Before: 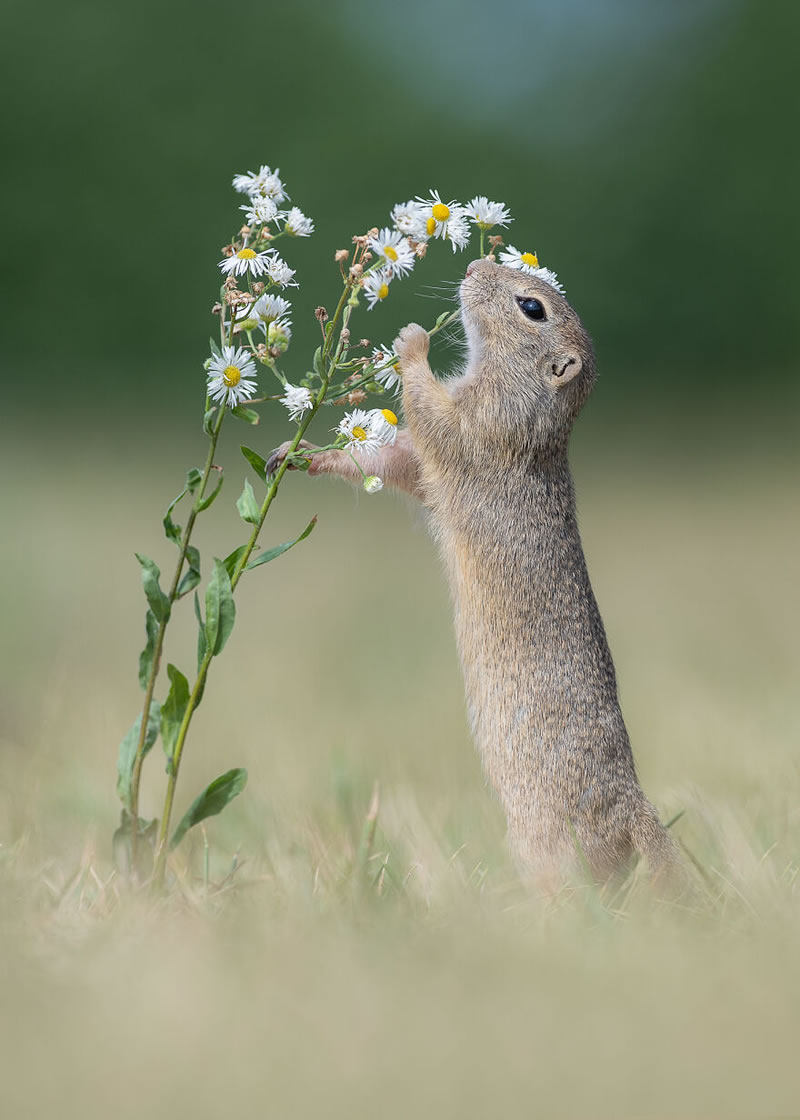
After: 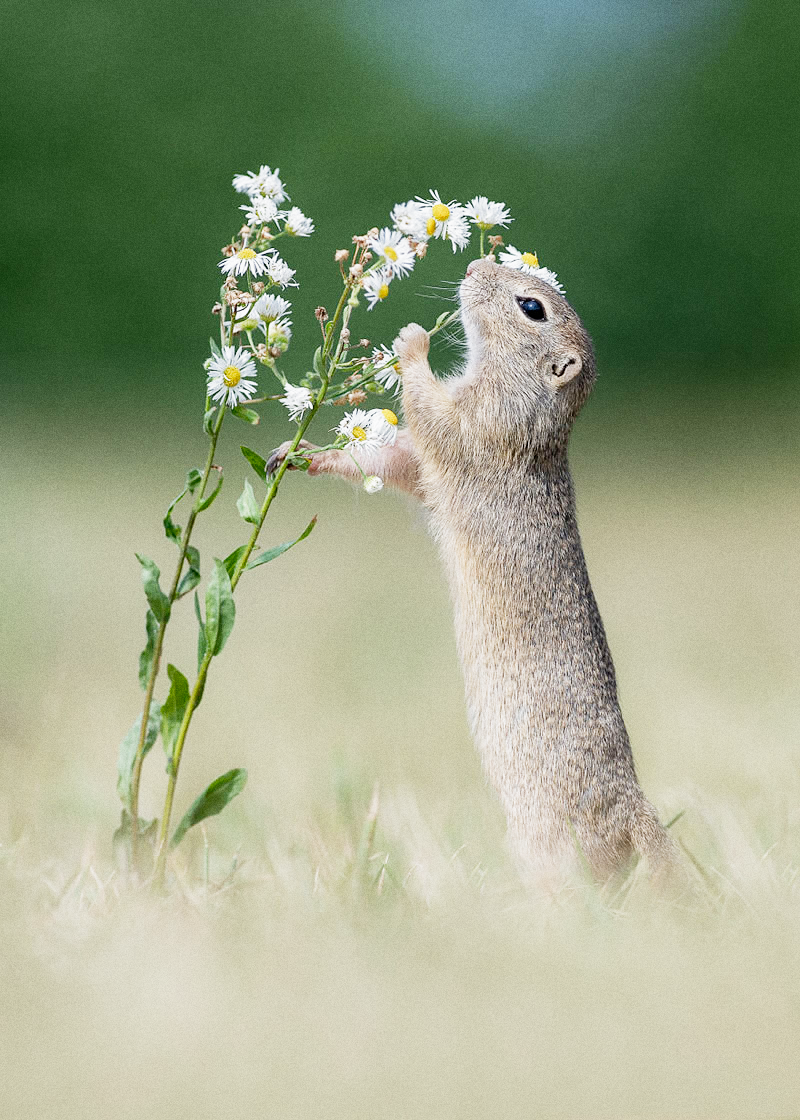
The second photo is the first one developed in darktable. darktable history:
grain: strength 26%
filmic rgb: middle gray luminance 12.74%, black relative exposure -10.13 EV, white relative exposure 3.47 EV, threshold 6 EV, target black luminance 0%, hardness 5.74, latitude 44.69%, contrast 1.221, highlights saturation mix 5%, shadows ↔ highlights balance 26.78%, add noise in highlights 0, preserve chrominance no, color science v3 (2019), use custom middle-gray values true, iterations of high-quality reconstruction 0, contrast in highlights soft, enable highlight reconstruction true
